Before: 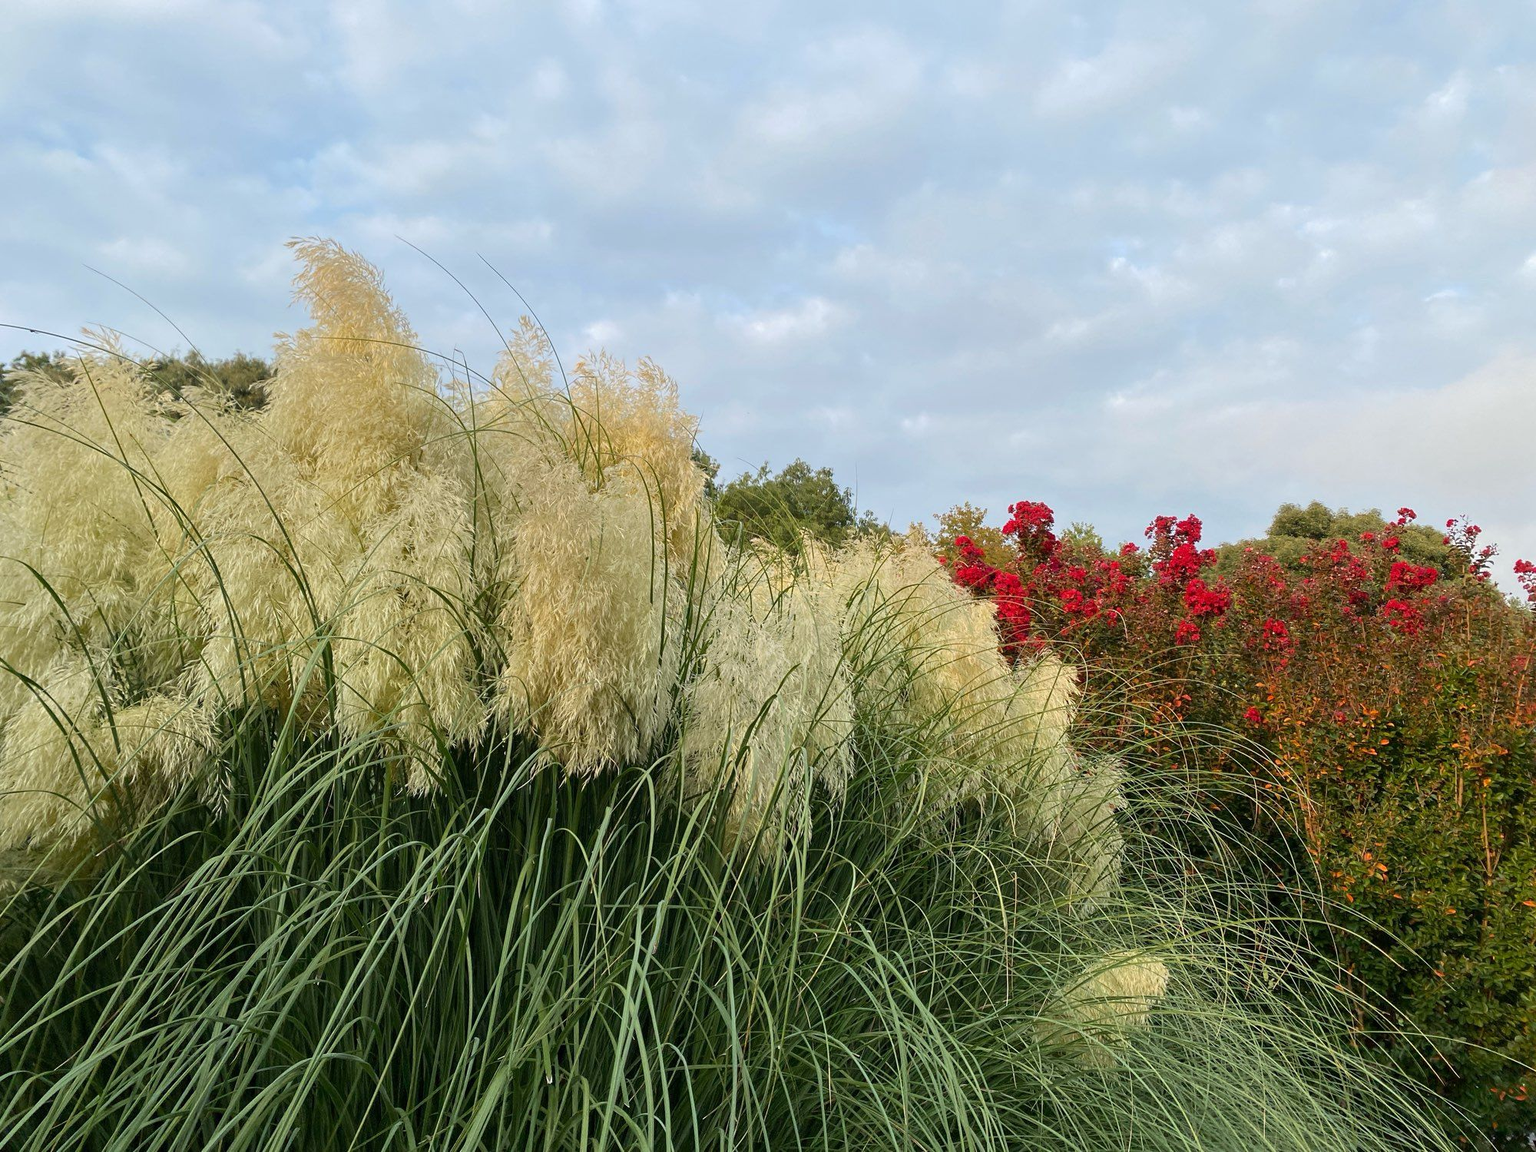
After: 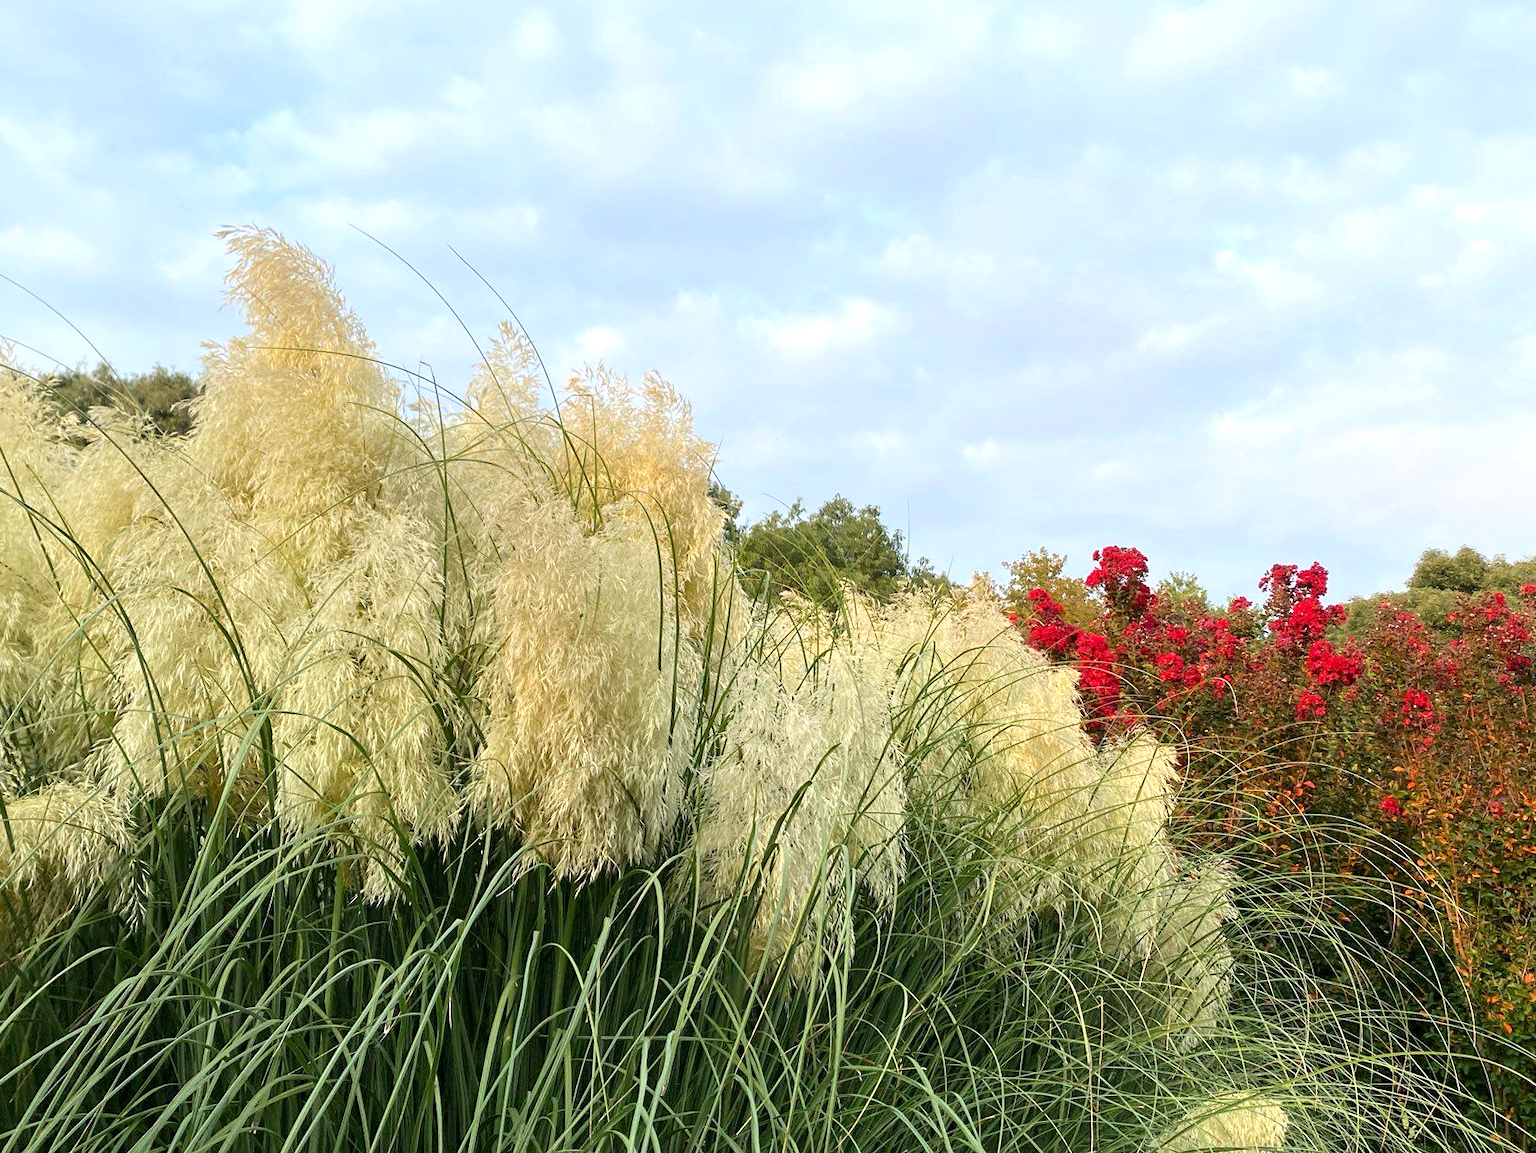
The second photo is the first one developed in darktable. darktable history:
crop and rotate: left 7.09%, top 4.475%, right 10.534%, bottom 13.04%
exposure: black level correction 0.001, exposure 0.499 EV, compensate highlight preservation false
